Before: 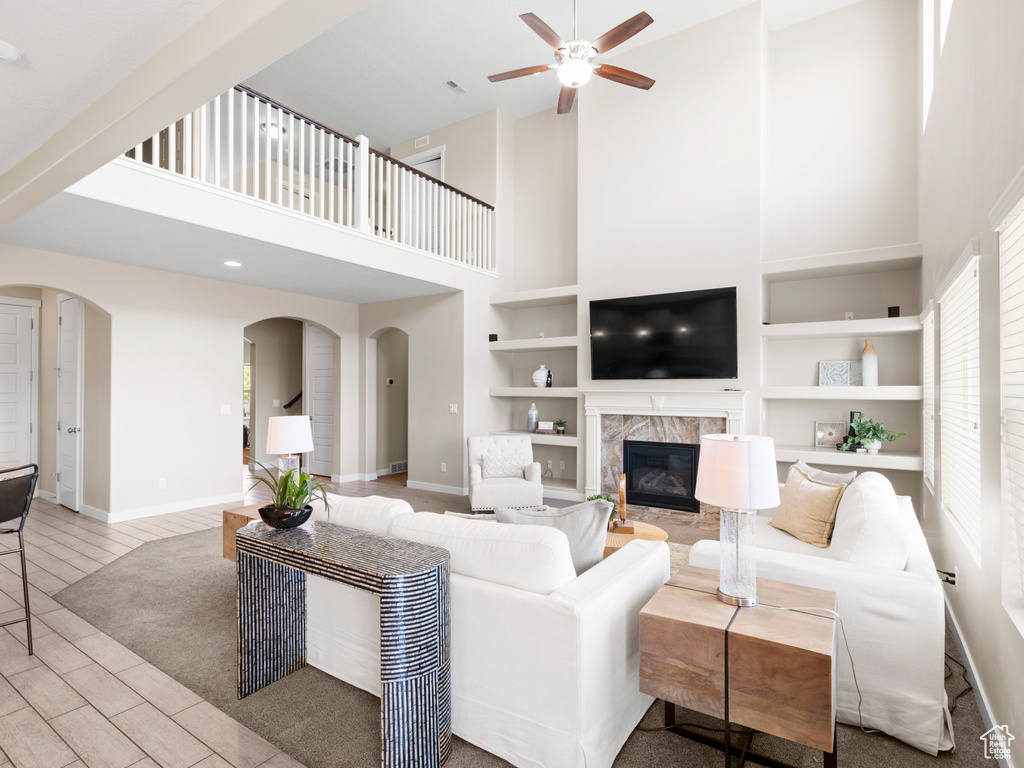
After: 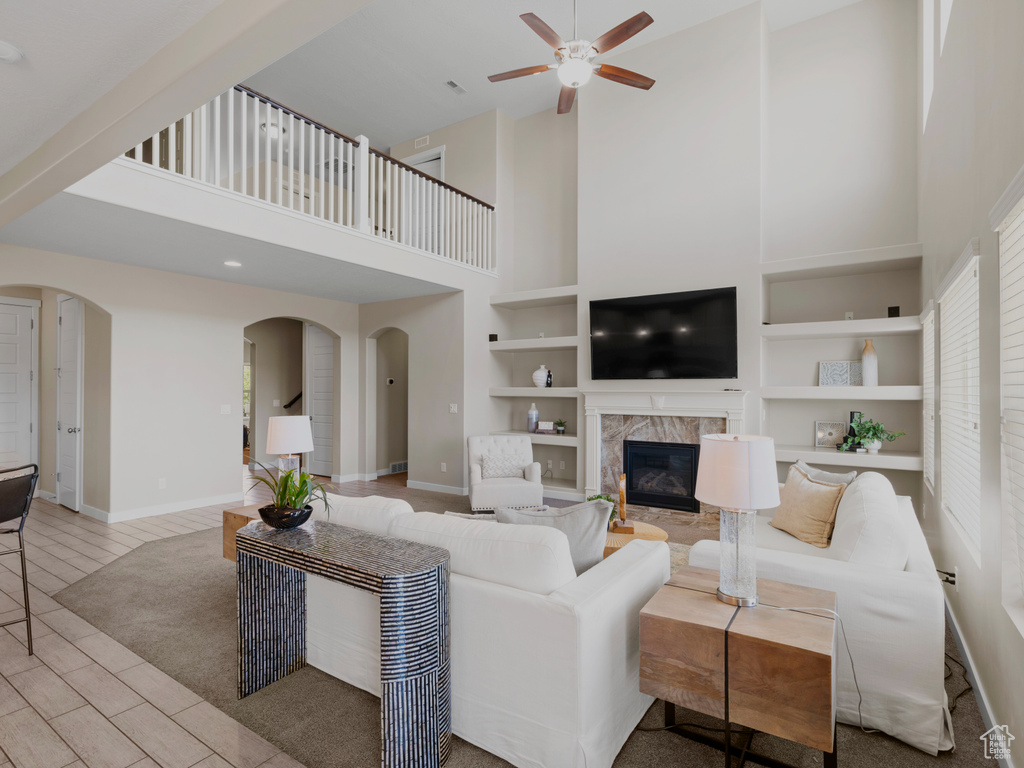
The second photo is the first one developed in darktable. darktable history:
color balance rgb: linear chroma grading › shadows 19.44%, linear chroma grading › highlights 3.42%, linear chroma grading › mid-tones 10.16%
exposure: black level correction 0, exposure 1.35 EV, compensate exposure bias true, compensate highlight preservation false
